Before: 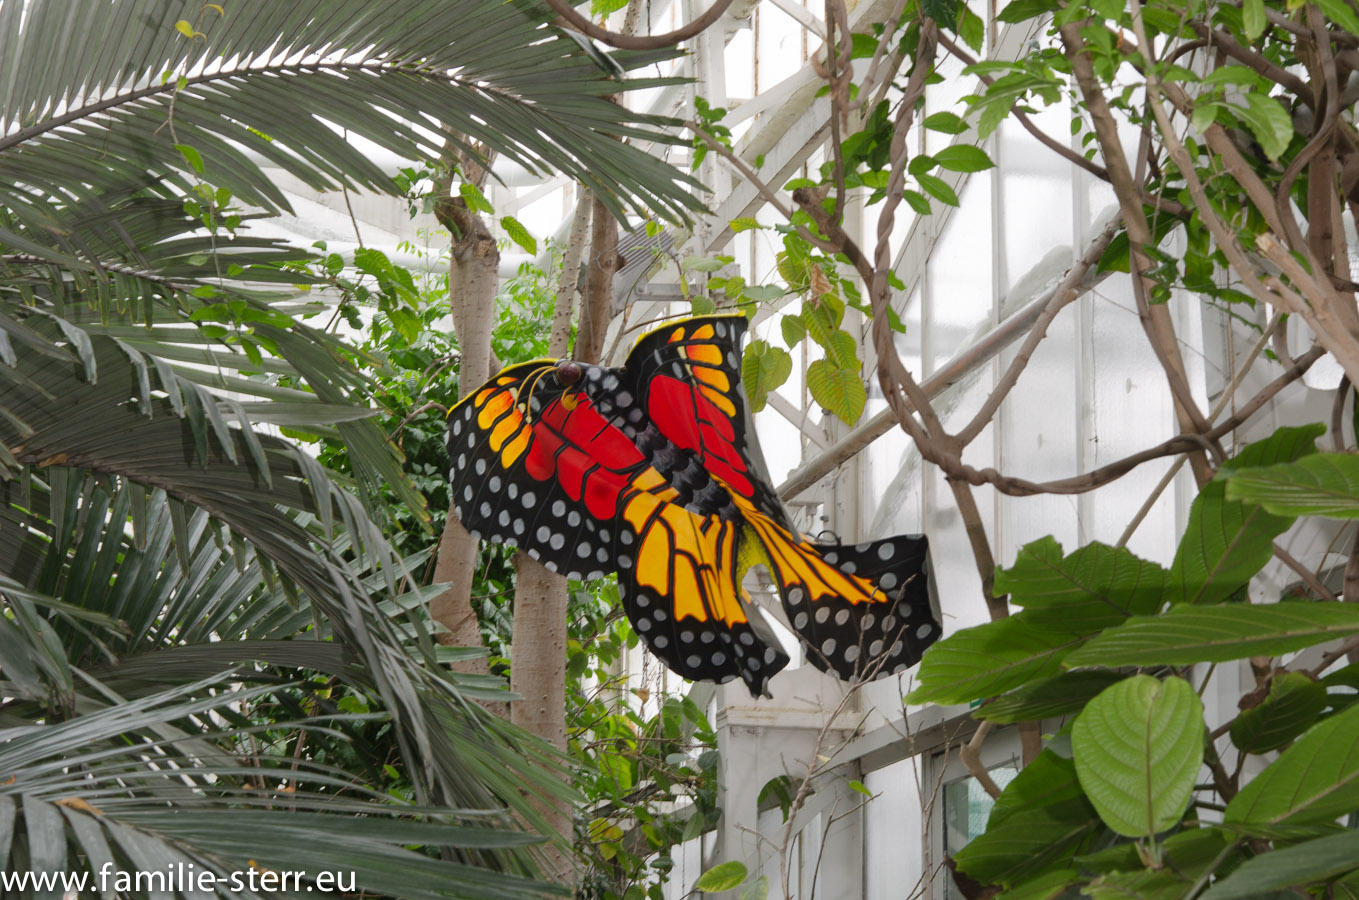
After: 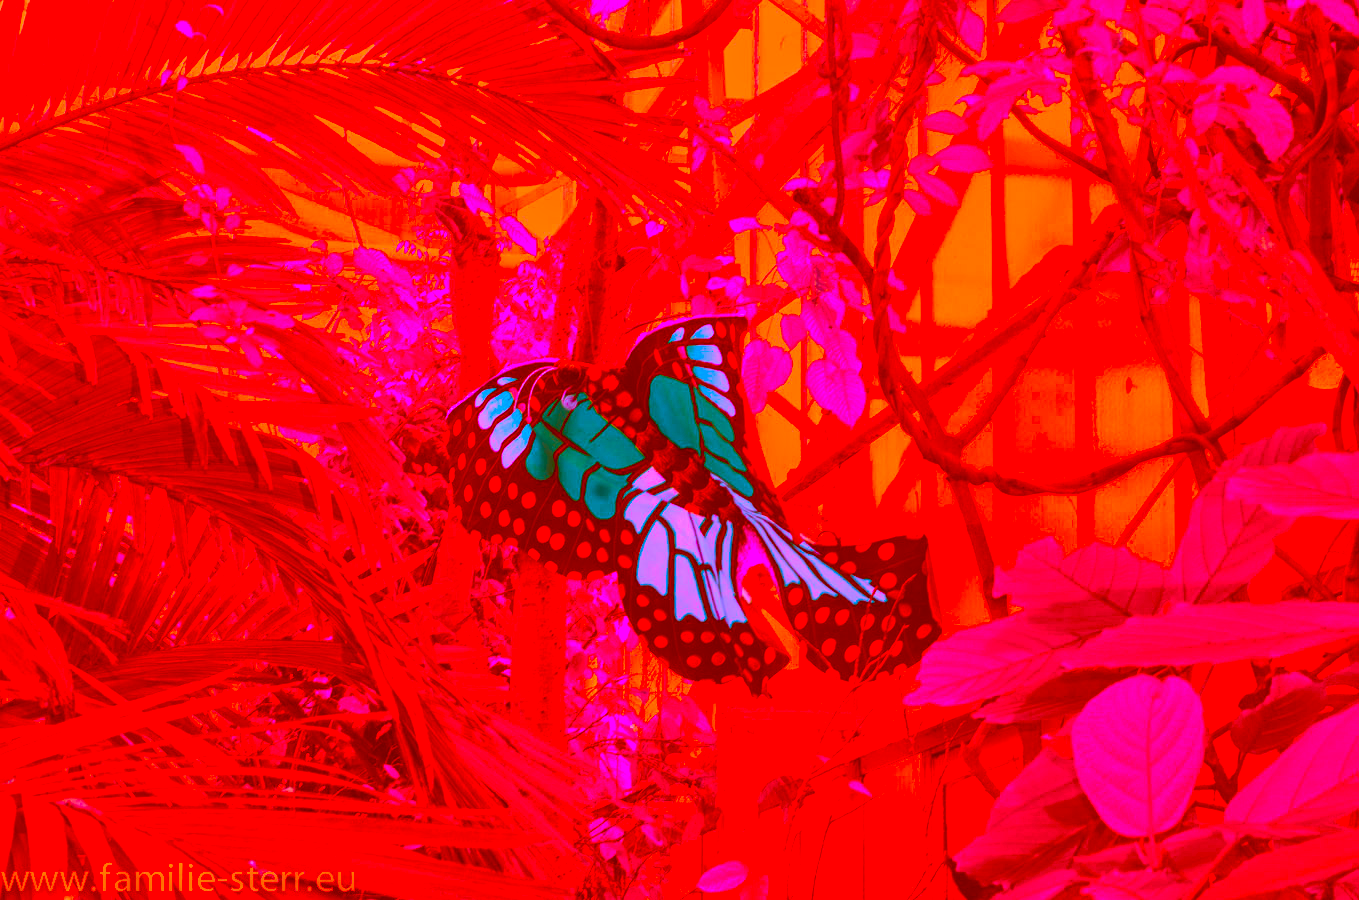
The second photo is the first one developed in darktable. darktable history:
color correction: highlights a* -39.2, highlights b* -39.22, shadows a* -39.73, shadows b* -39.68, saturation -3
shadows and highlights: soften with gaussian
local contrast: detail 130%
